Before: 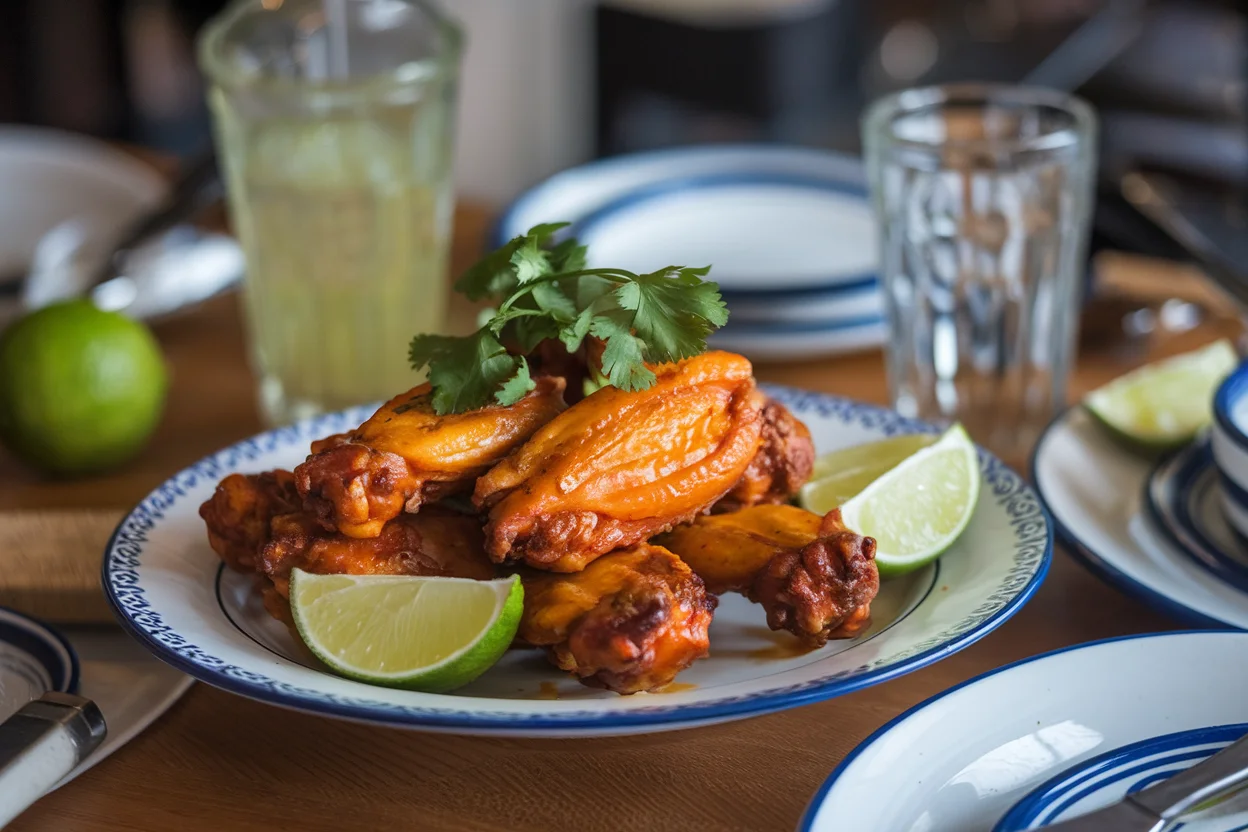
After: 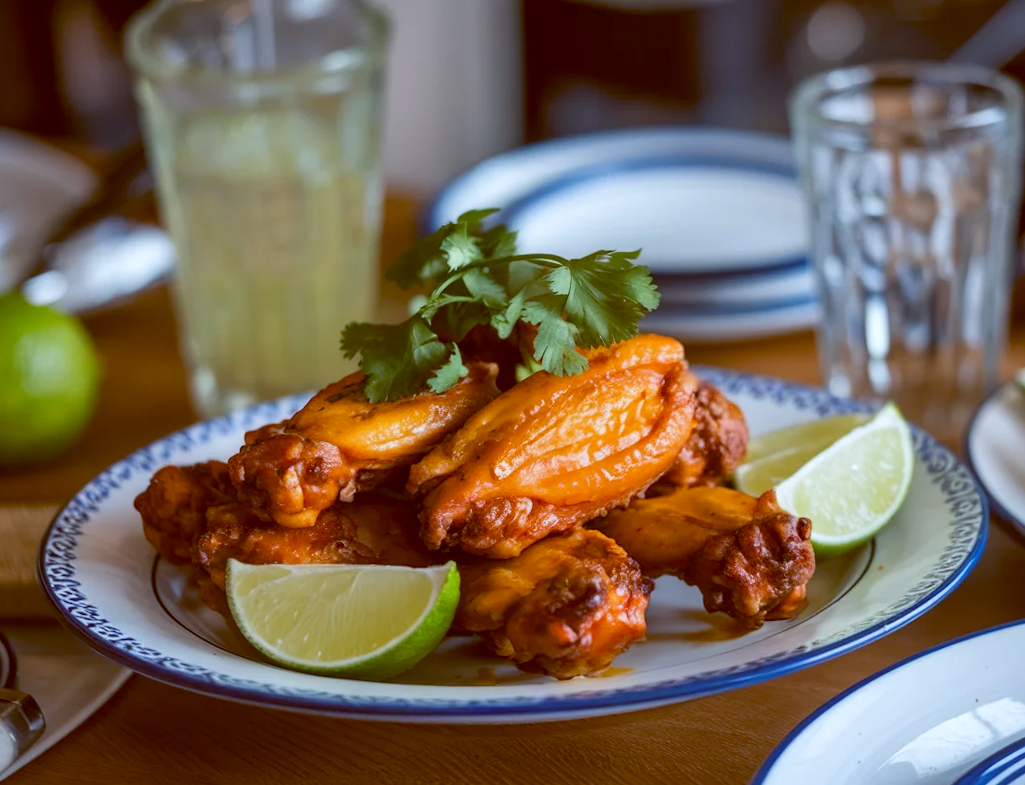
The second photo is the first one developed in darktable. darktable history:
crop and rotate: angle 1°, left 4.281%, top 0.642%, right 11.383%, bottom 2.486%
white balance: red 0.988, blue 1.017
color balance: lift [1, 1.015, 1.004, 0.985], gamma [1, 0.958, 0.971, 1.042], gain [1, 0.956, 0.977, 1.044]
